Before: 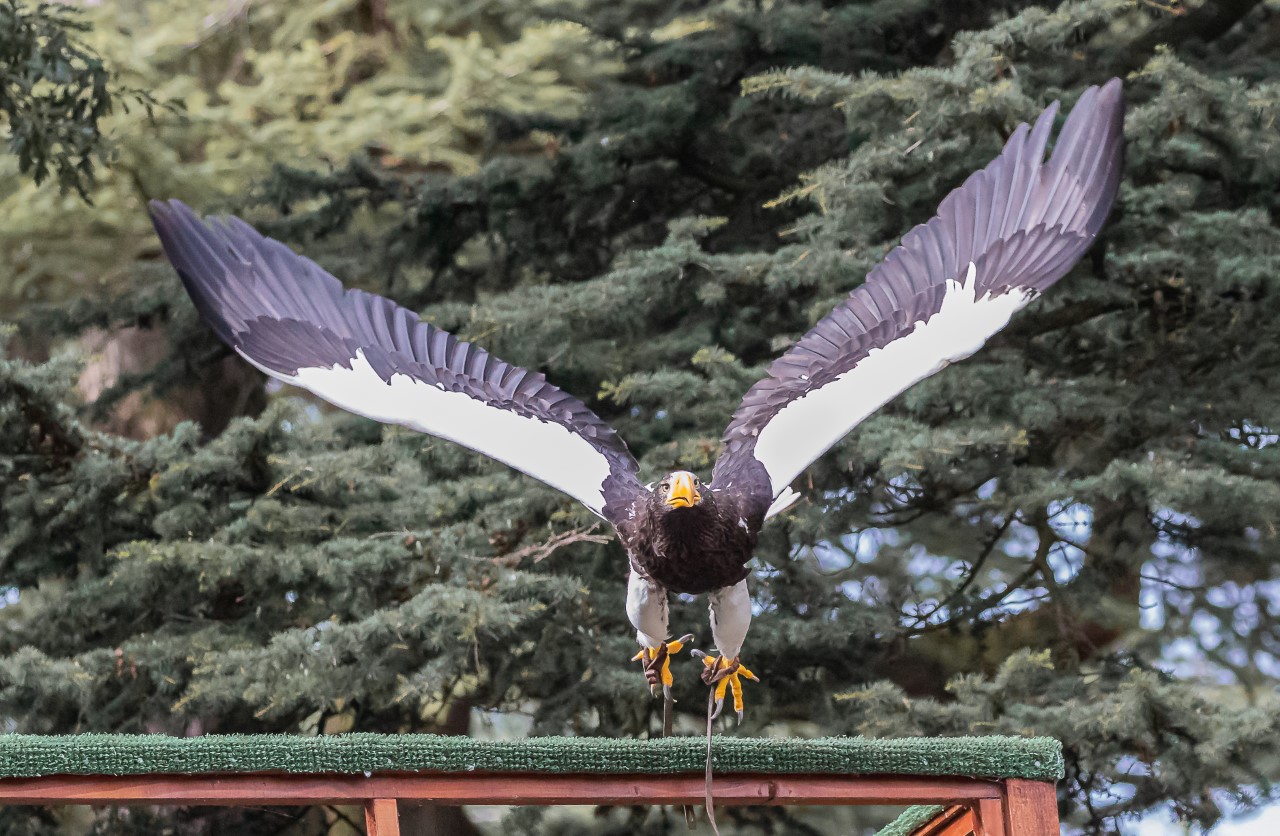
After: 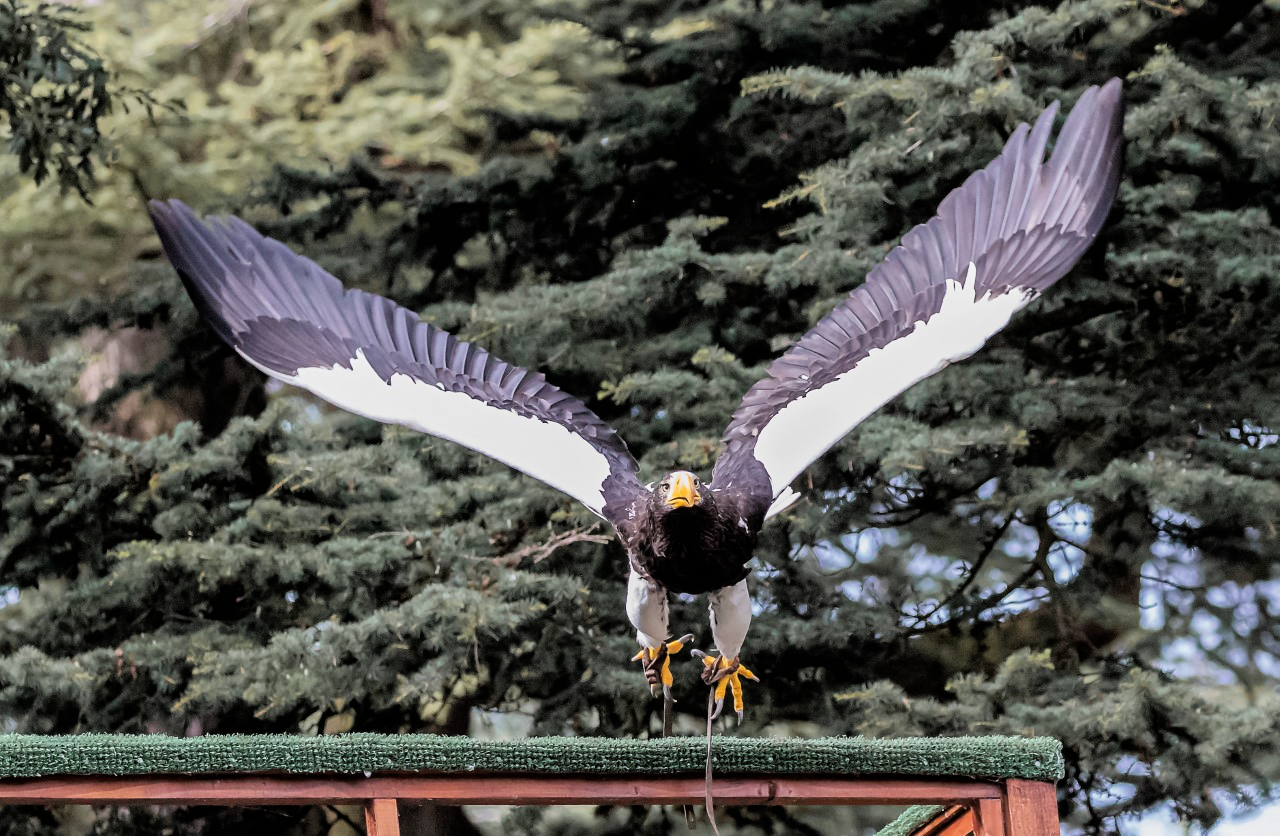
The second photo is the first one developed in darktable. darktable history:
filmic rgb: black relative exposure -4.91 EV, white relative exposure 2.84 EV, hardness 3.7
tone equalizer: on, module defaults
